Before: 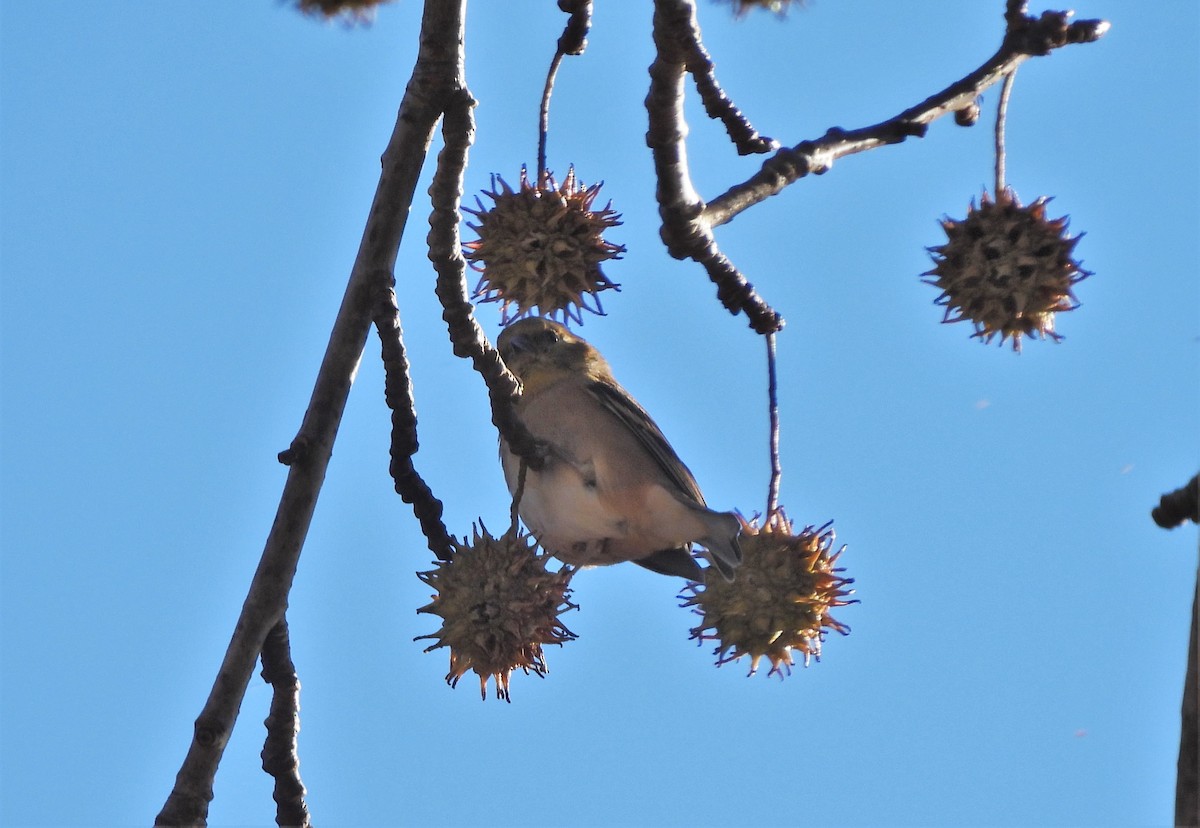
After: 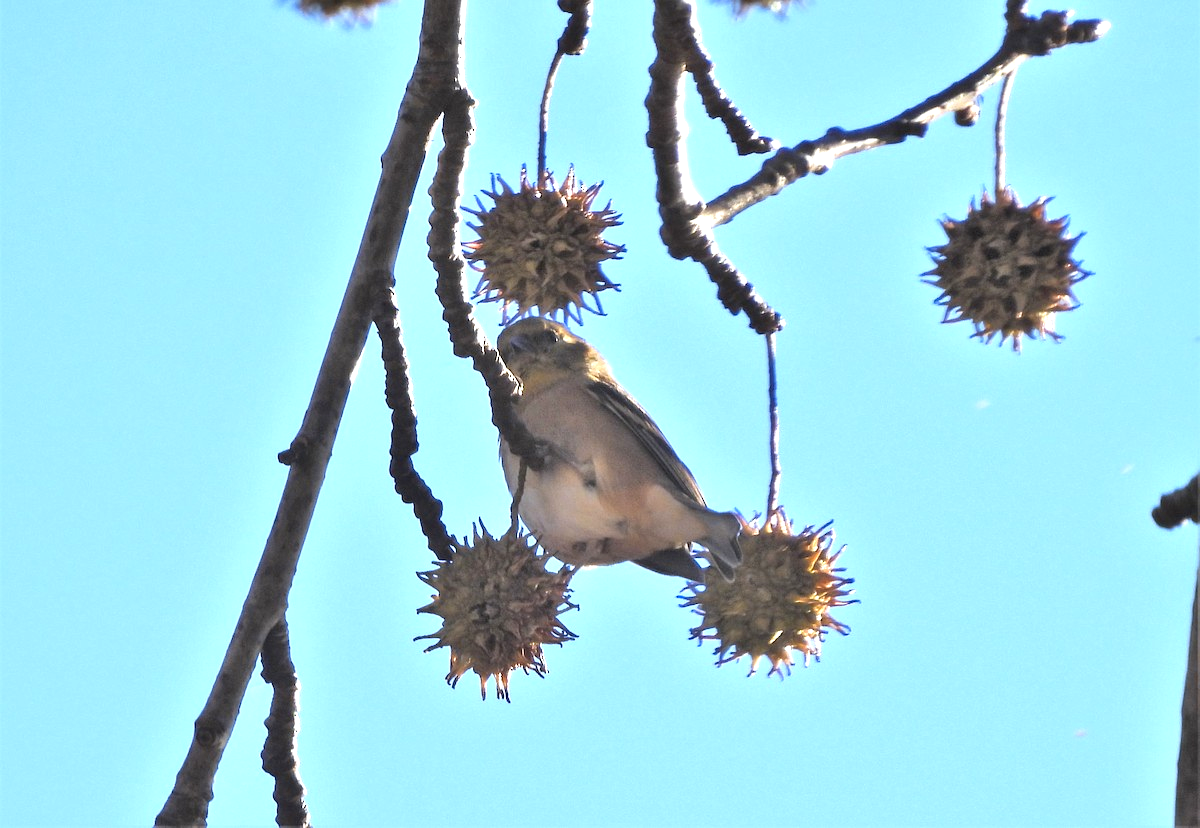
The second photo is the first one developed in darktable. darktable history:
color contrast: green-magenta contrast 0.81
exposure: black level correction 0, exposure 1 EV, compensate highlight preservation false
